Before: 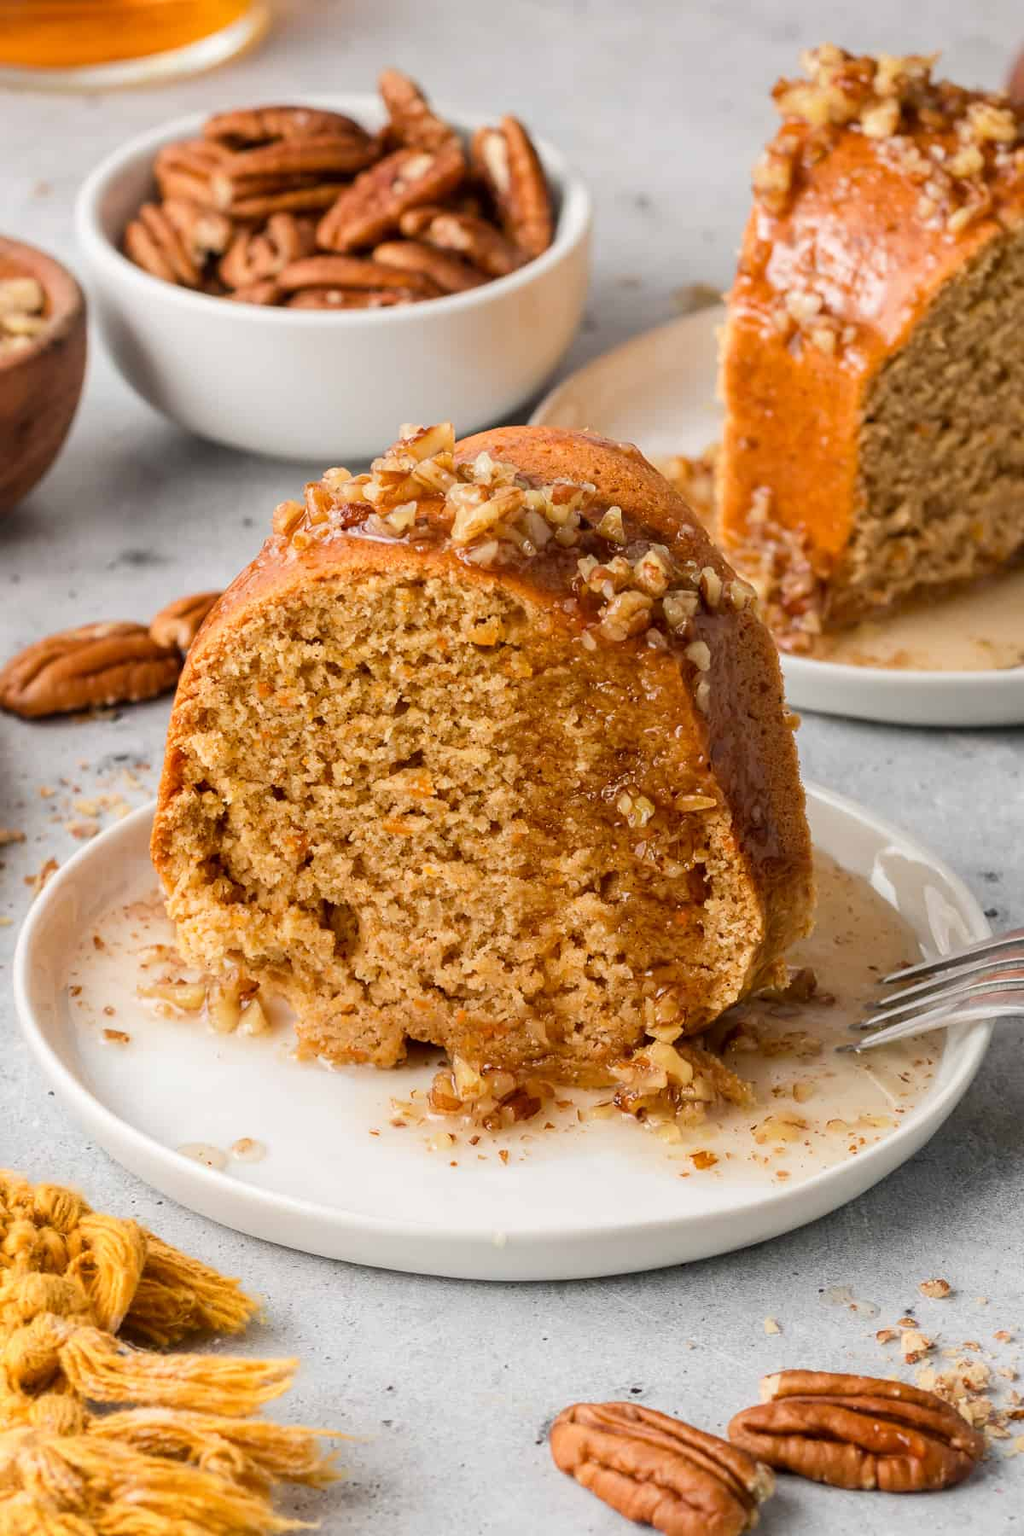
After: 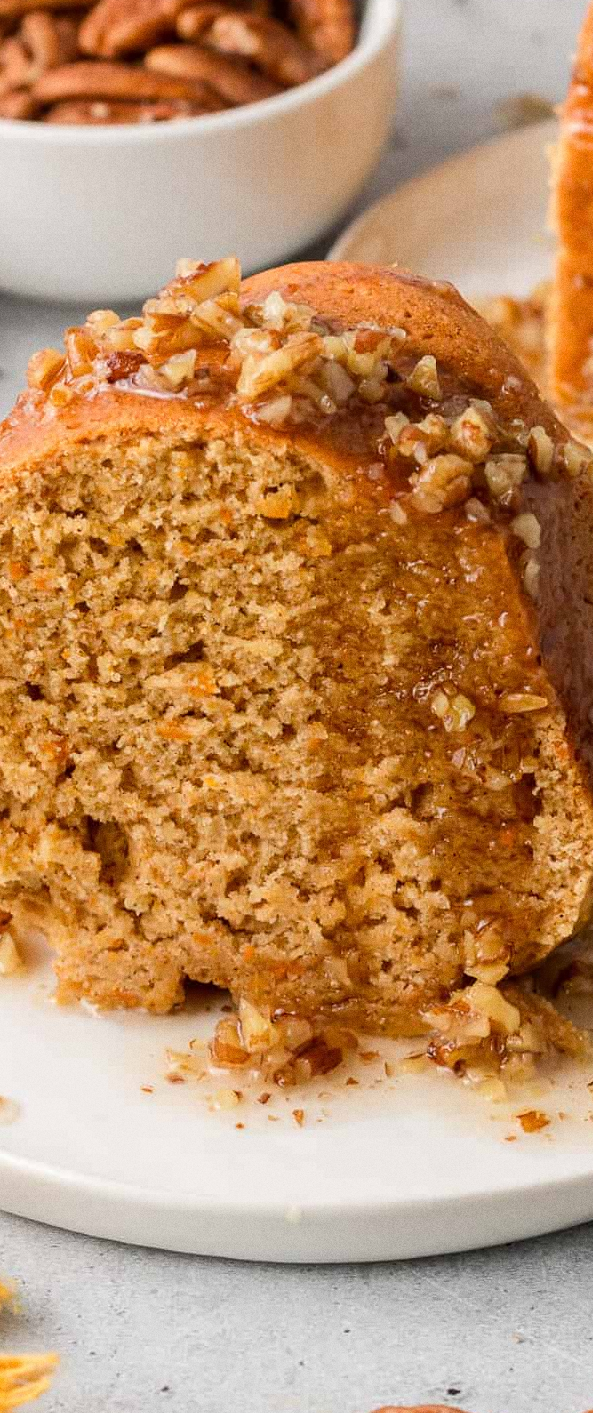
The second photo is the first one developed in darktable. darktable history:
crop and rotate: angle 0.02°, left 24.353%, top 13.219%, right 26.156%, bottom 8.224%
grain: coarseness 0.09 ISO
